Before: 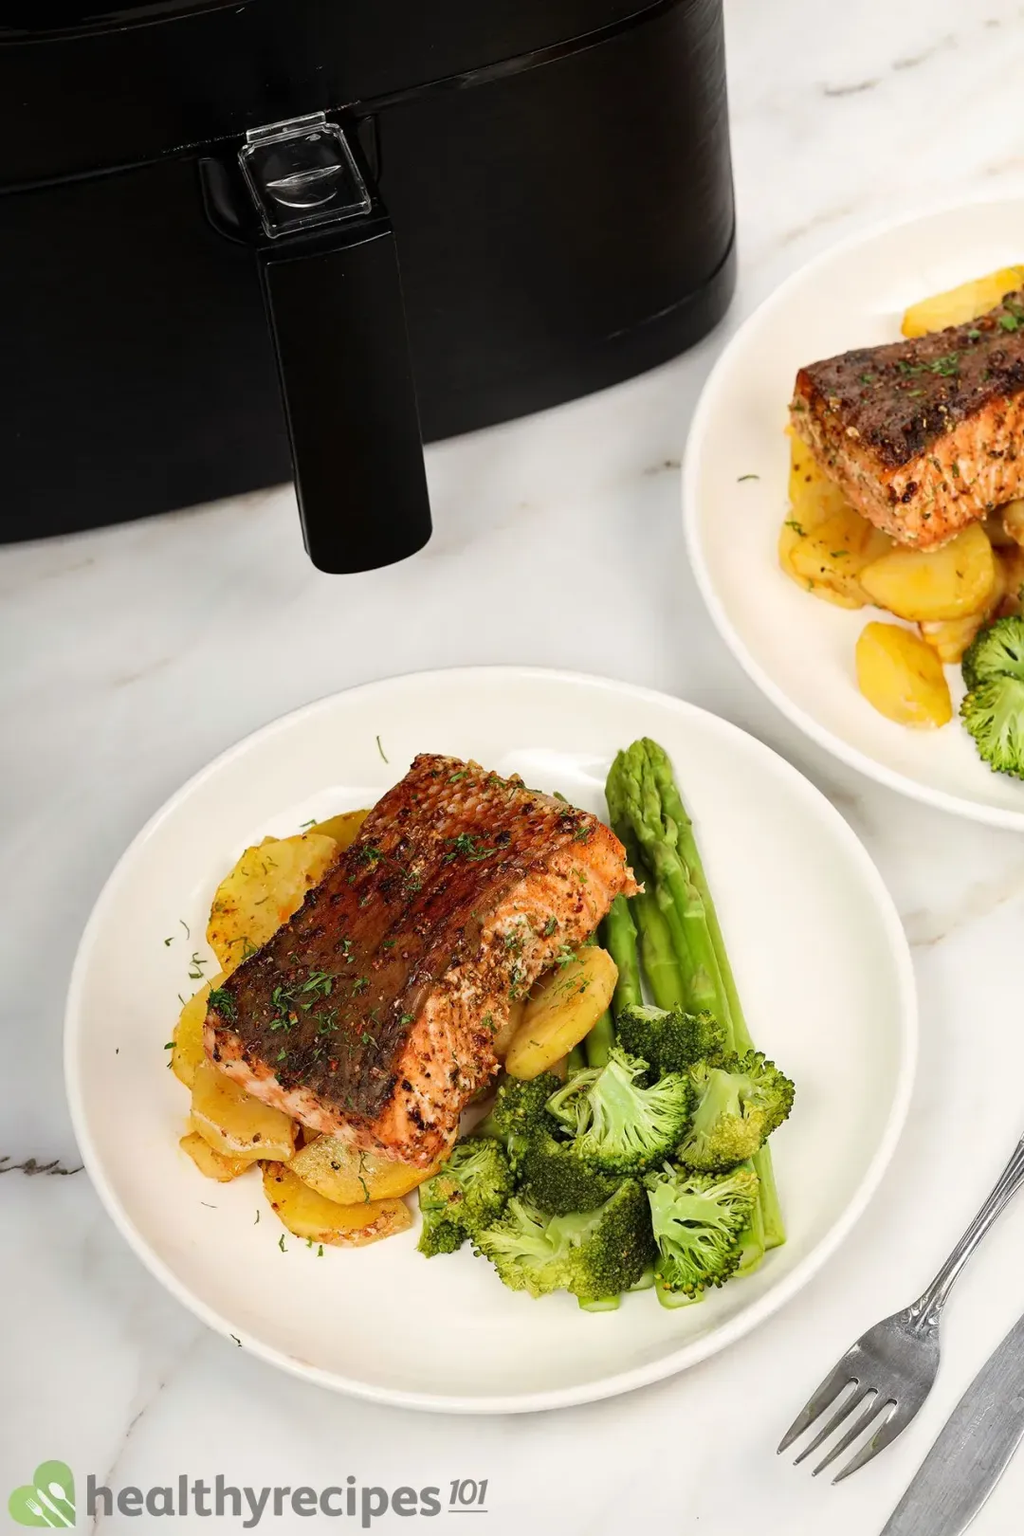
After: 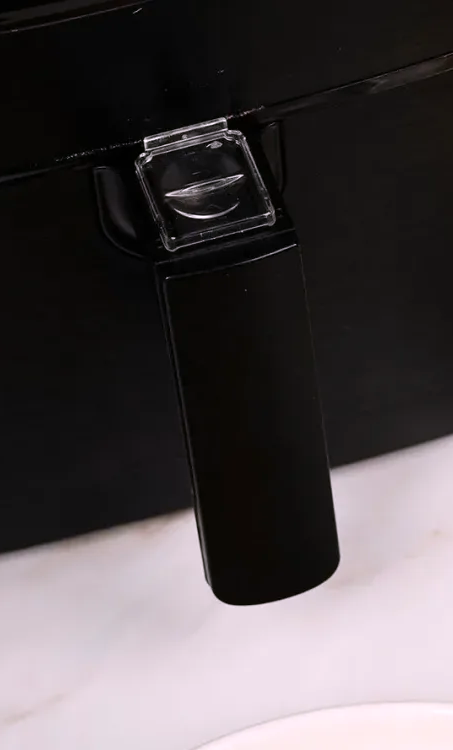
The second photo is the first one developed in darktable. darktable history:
white balance: red 1.05, blue 1.072
crop and rotate: left 10.817%, top 0.062%, right 47.194%, bottom 53.626%
